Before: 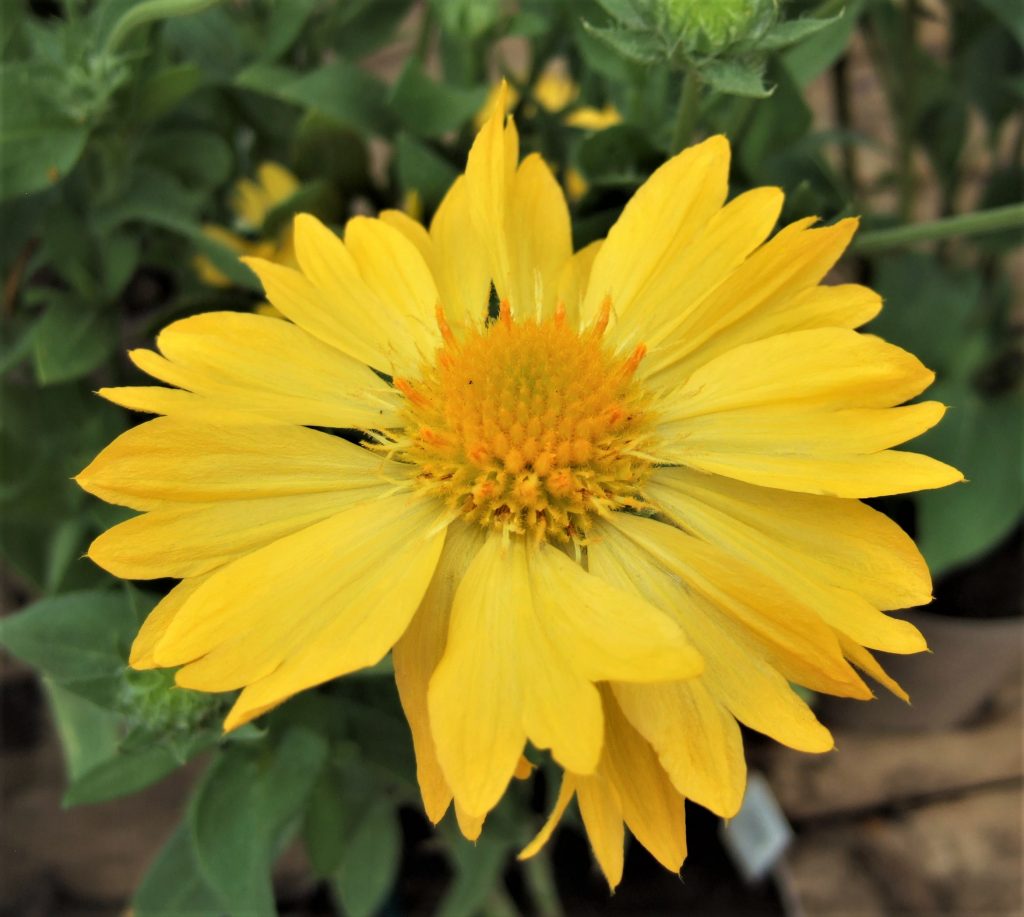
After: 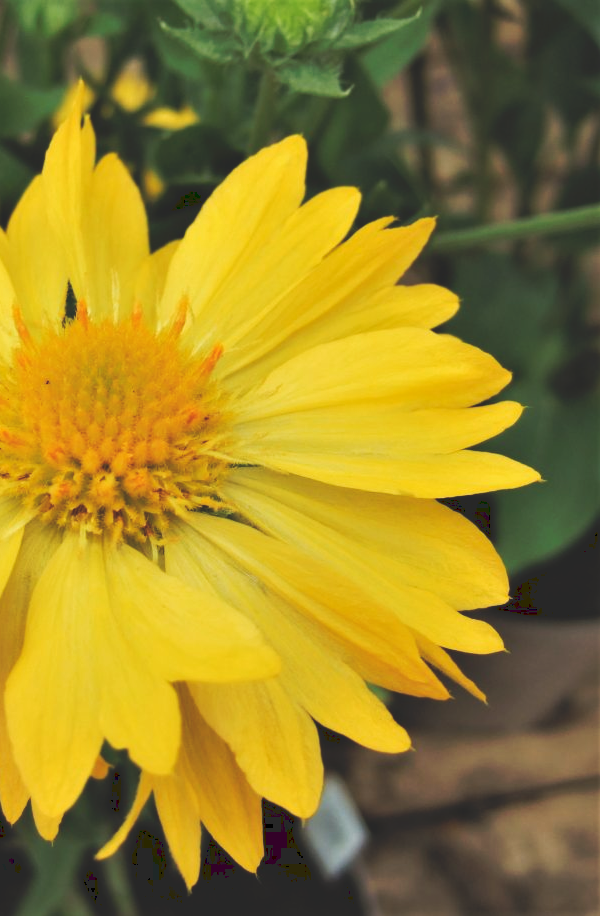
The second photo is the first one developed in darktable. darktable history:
crop: left 41.402%
tone curve: curves: ch0 [(0, 0) (0.003, 0.156) (0.011, 0.156) (0.025, 0.157) (0.044, 0.164) (0.069, 0.172) (0.1, 0.181) (0.136, 0.191) (0.177, 0.214) (0.224, 0.245) (0.277, 0.285) (0.335, 0.333) (0.399, 0.387) (0.468, 0.471) (0.543, 0.556) (0.623, 0.648) (0.709, 0.734) (0.801, 0.809) (0.898, 0.891) (1, 1)], preserve colors none
